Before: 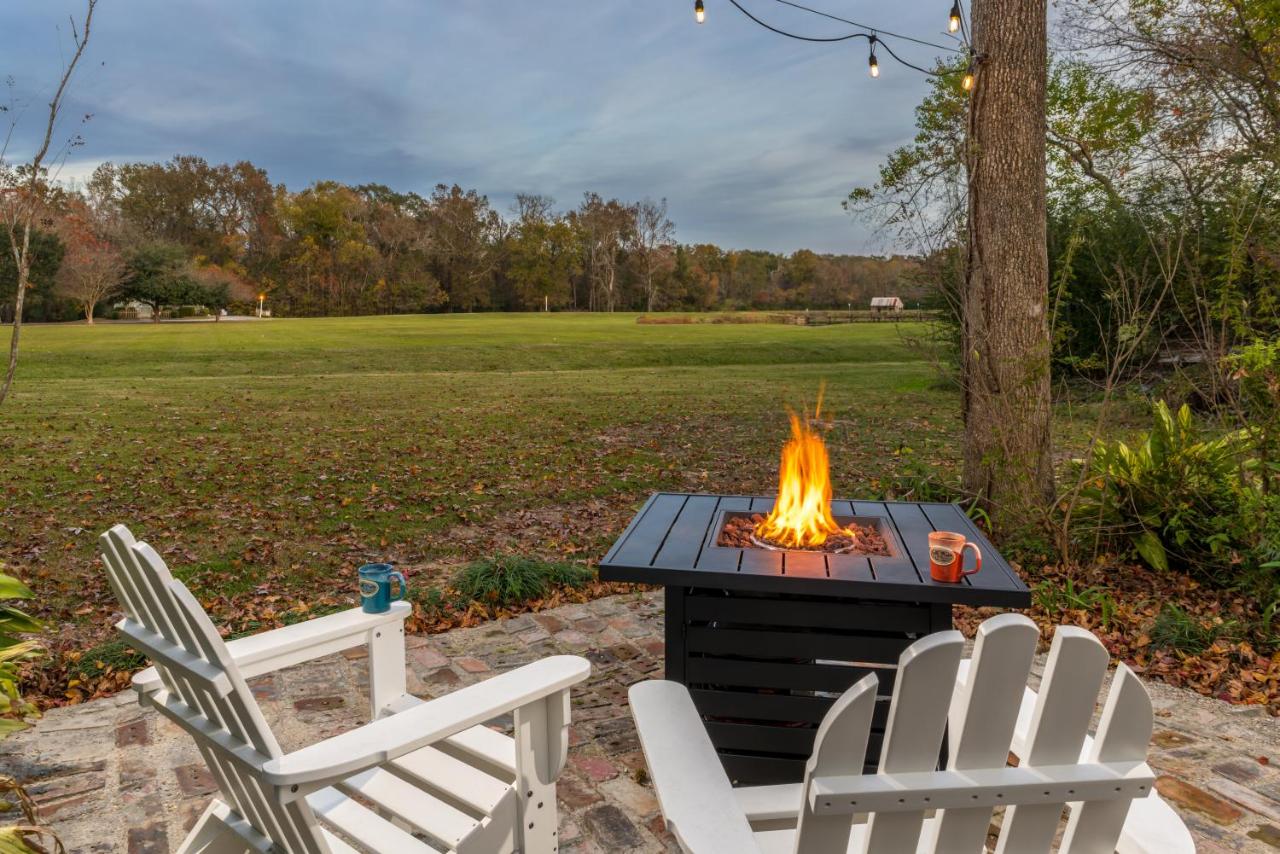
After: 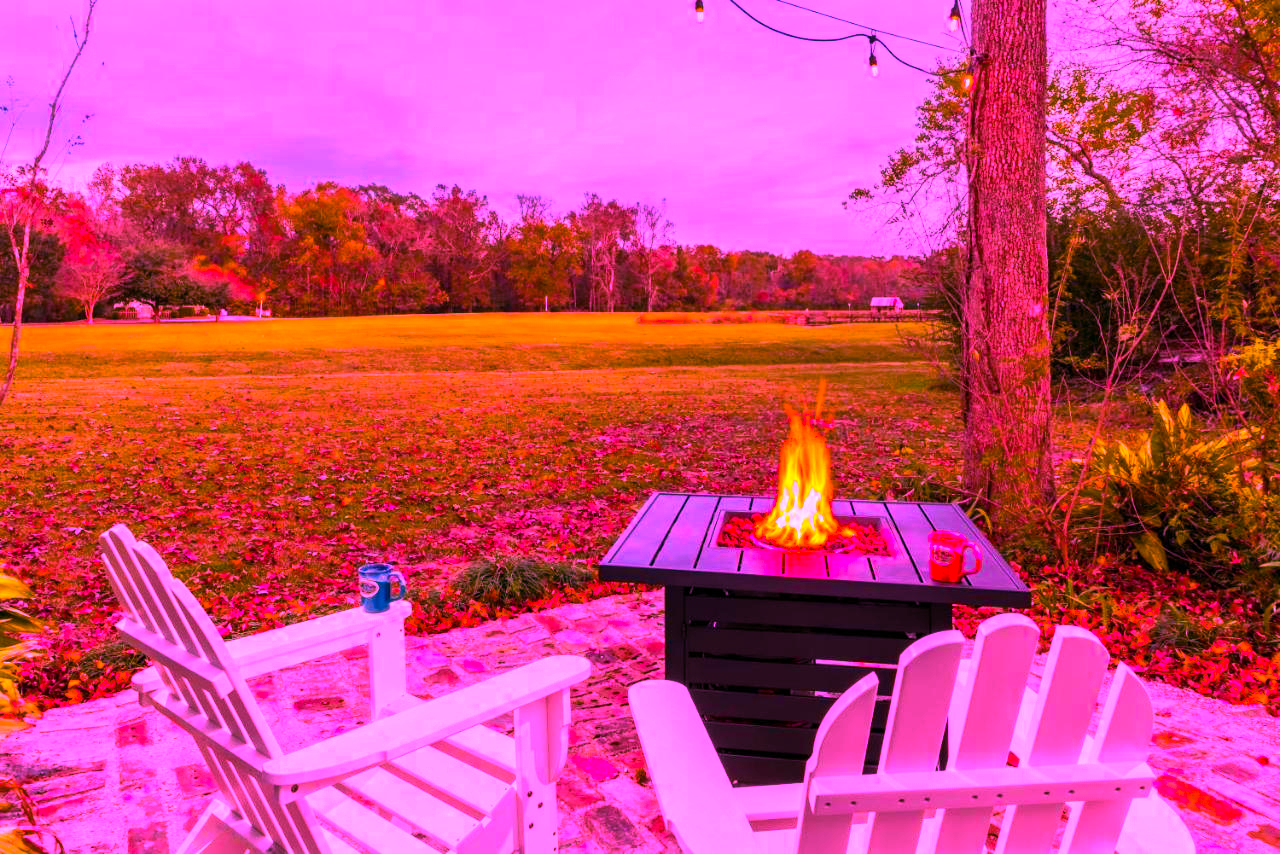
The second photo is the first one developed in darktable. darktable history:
white balance: red 1.91, blue 1.727
color balance rgb: linear chroma grading › global chroma 9%, perceptual saturation grading › global saturation 36%, perceptual brilliance grading › global brilliance 15%, perceptual brilliance grading › shadows -35%, global vibrance 15%
